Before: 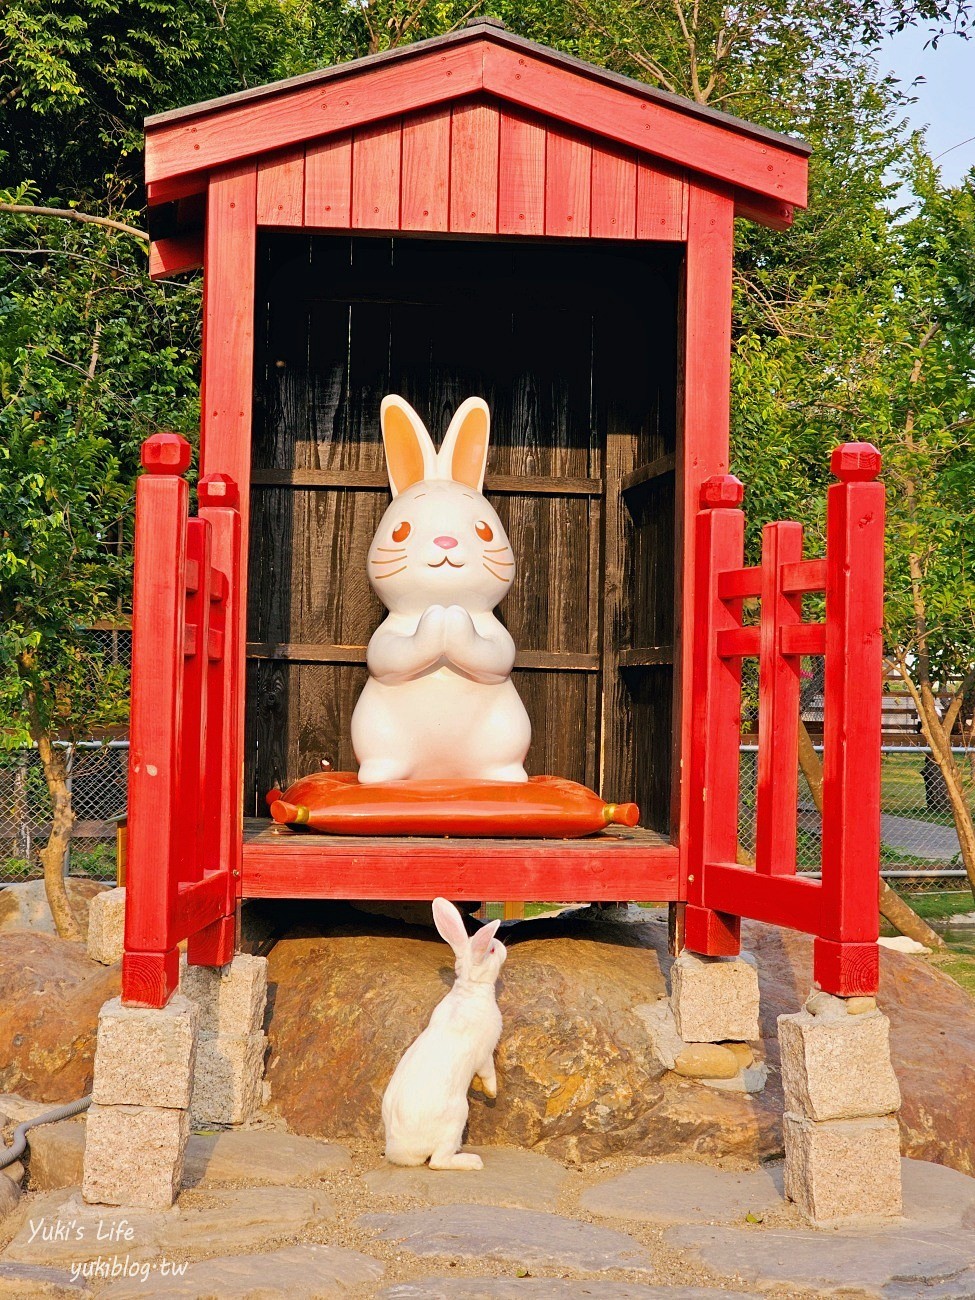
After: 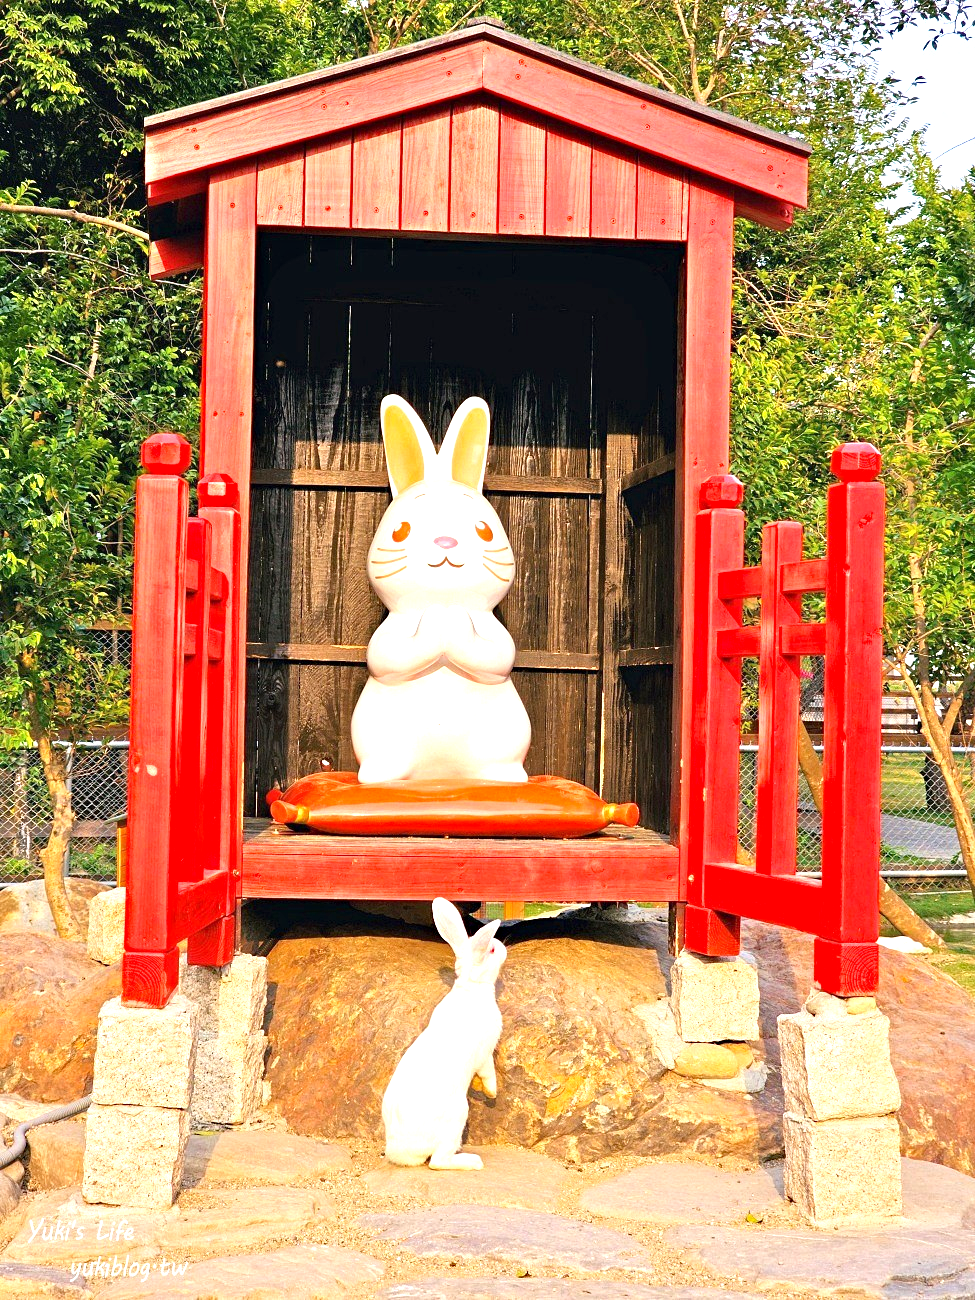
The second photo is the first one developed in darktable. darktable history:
haze removal: compatibility mode true, adaptive false
exposure: exposure 1 EV, compensate highlight preservation false
